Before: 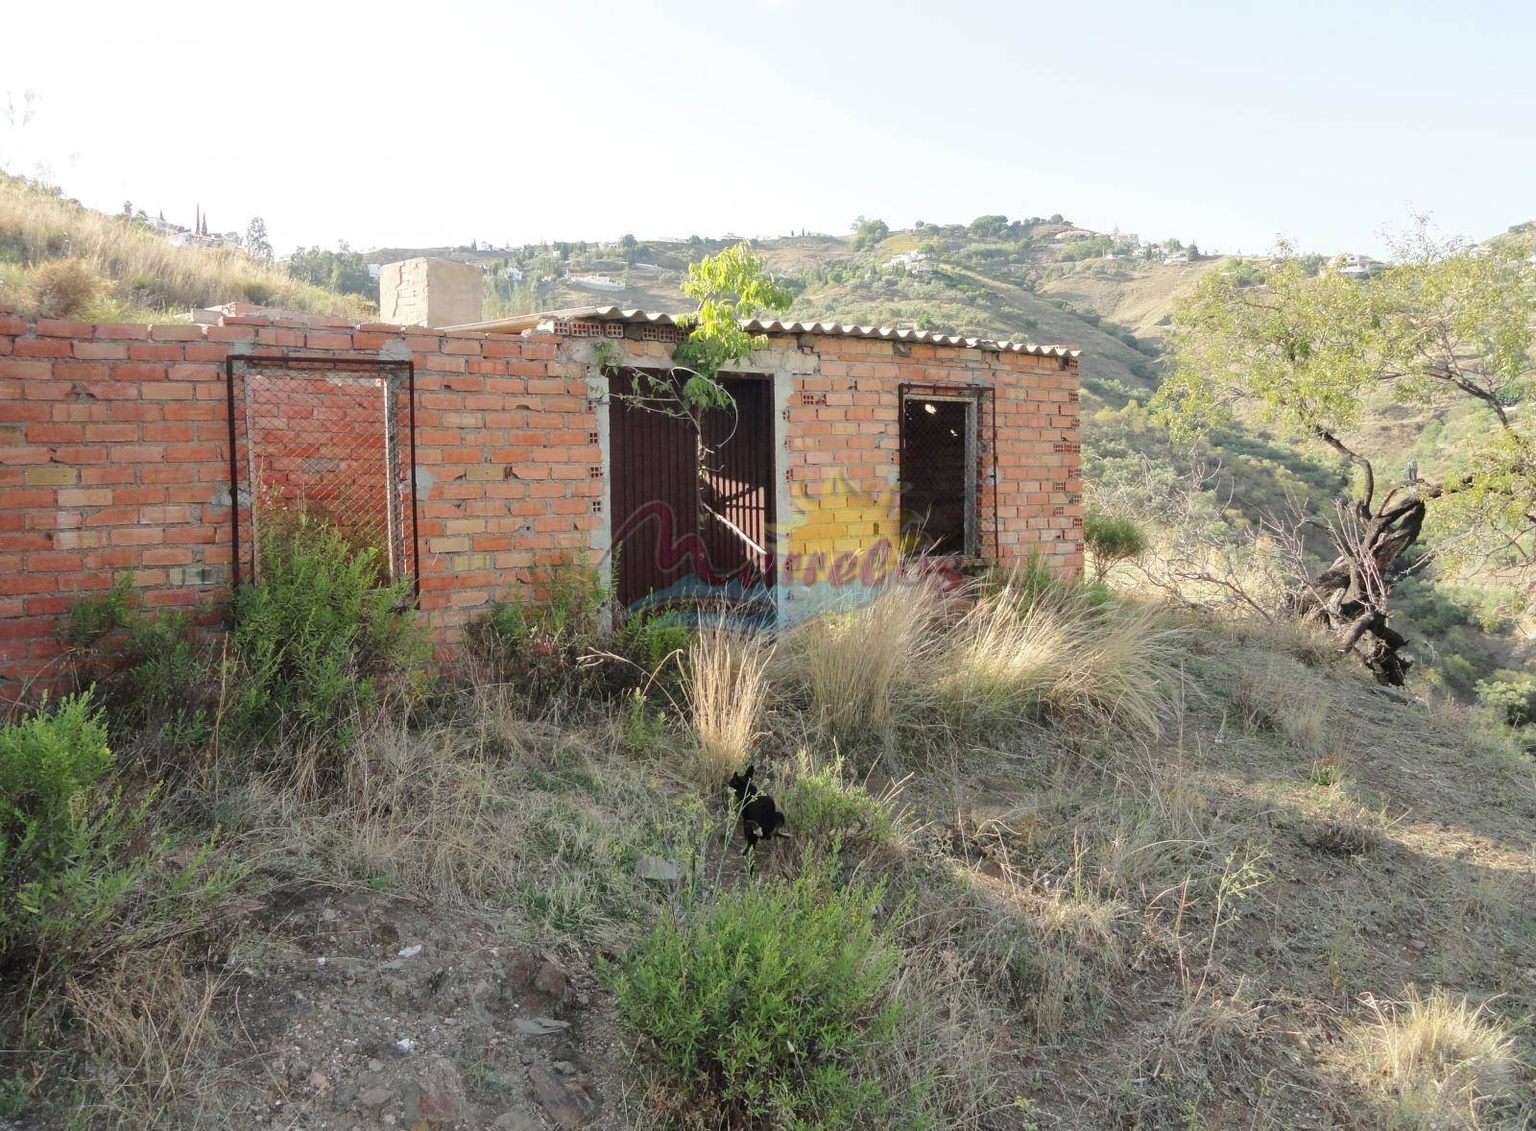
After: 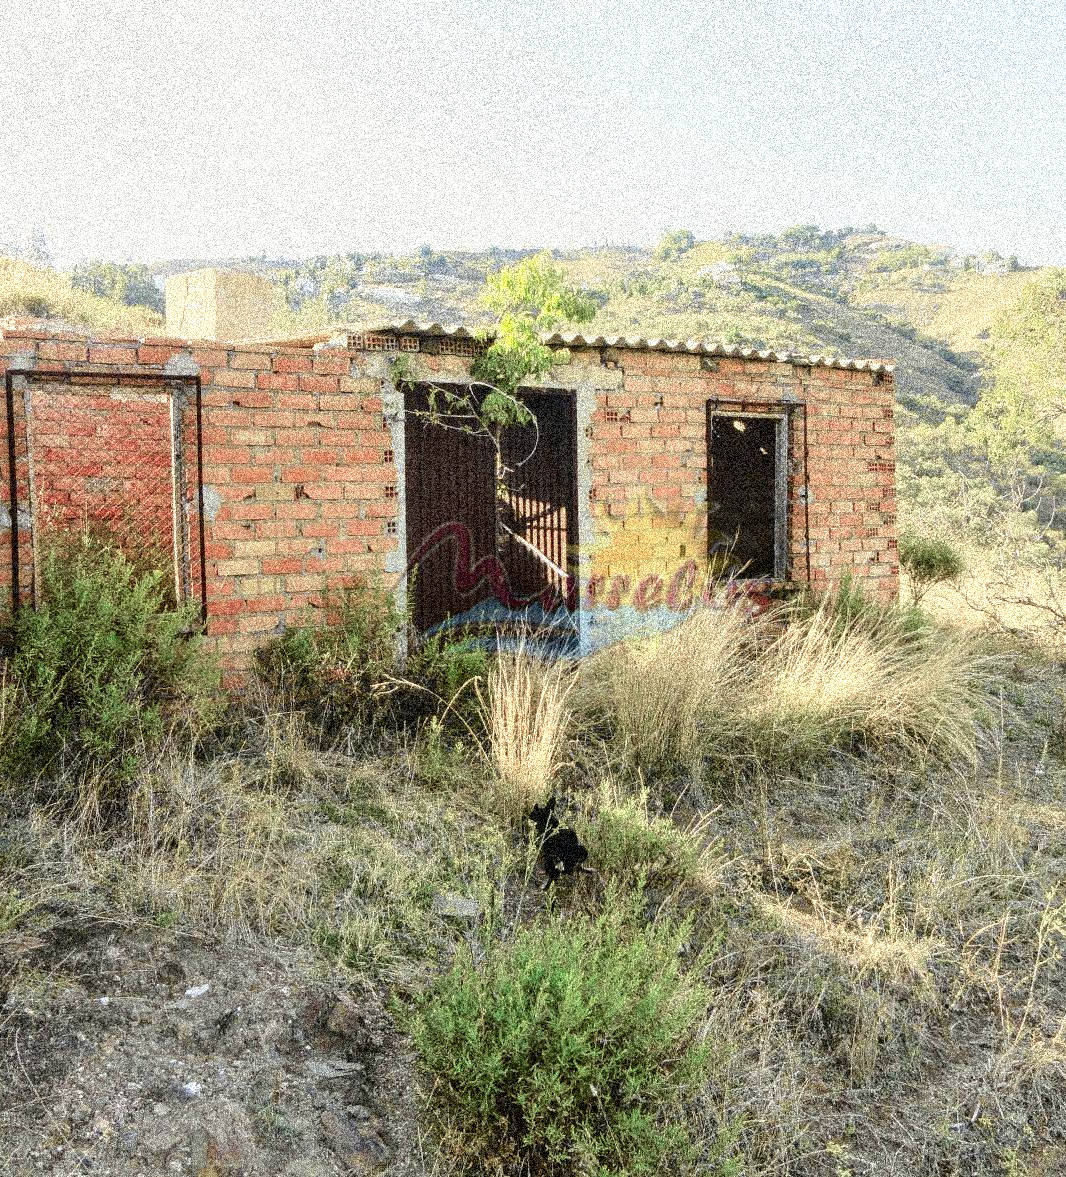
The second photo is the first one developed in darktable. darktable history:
tone curve: curves: ch0 [(0, 0.023) (0.087, 0.065) (0.184, 0.168) (0.45, 0.54) (0.57, 0.683) (0.706, 0.841) (0.877, 0.948) (1, 0.984)]; ch1 [(0, 0) (0.388, 0.369) (0.447, 0.447) (0.505, 0.5) (0.534, 0.528) (0.57, 0.571) (0.592, 0.602) (0.644, 0.663) (1, 1)]; ch2 [(0, 0) (0.314, 0.223) (0.427, 0.405) (0.492, 0.496) (0.524, 0.547) (0.534, 0.57) (0.583, 0.605) (0.673, 0.667) (1, 1)], color space Lab, independent channels, preserve colors none
crop and rotate: left 14.385%, right 18.948%
local contrast: on, module defaults
grain: coarseness 3.75 ISO, strength 100%, mid-tones bias 0%
